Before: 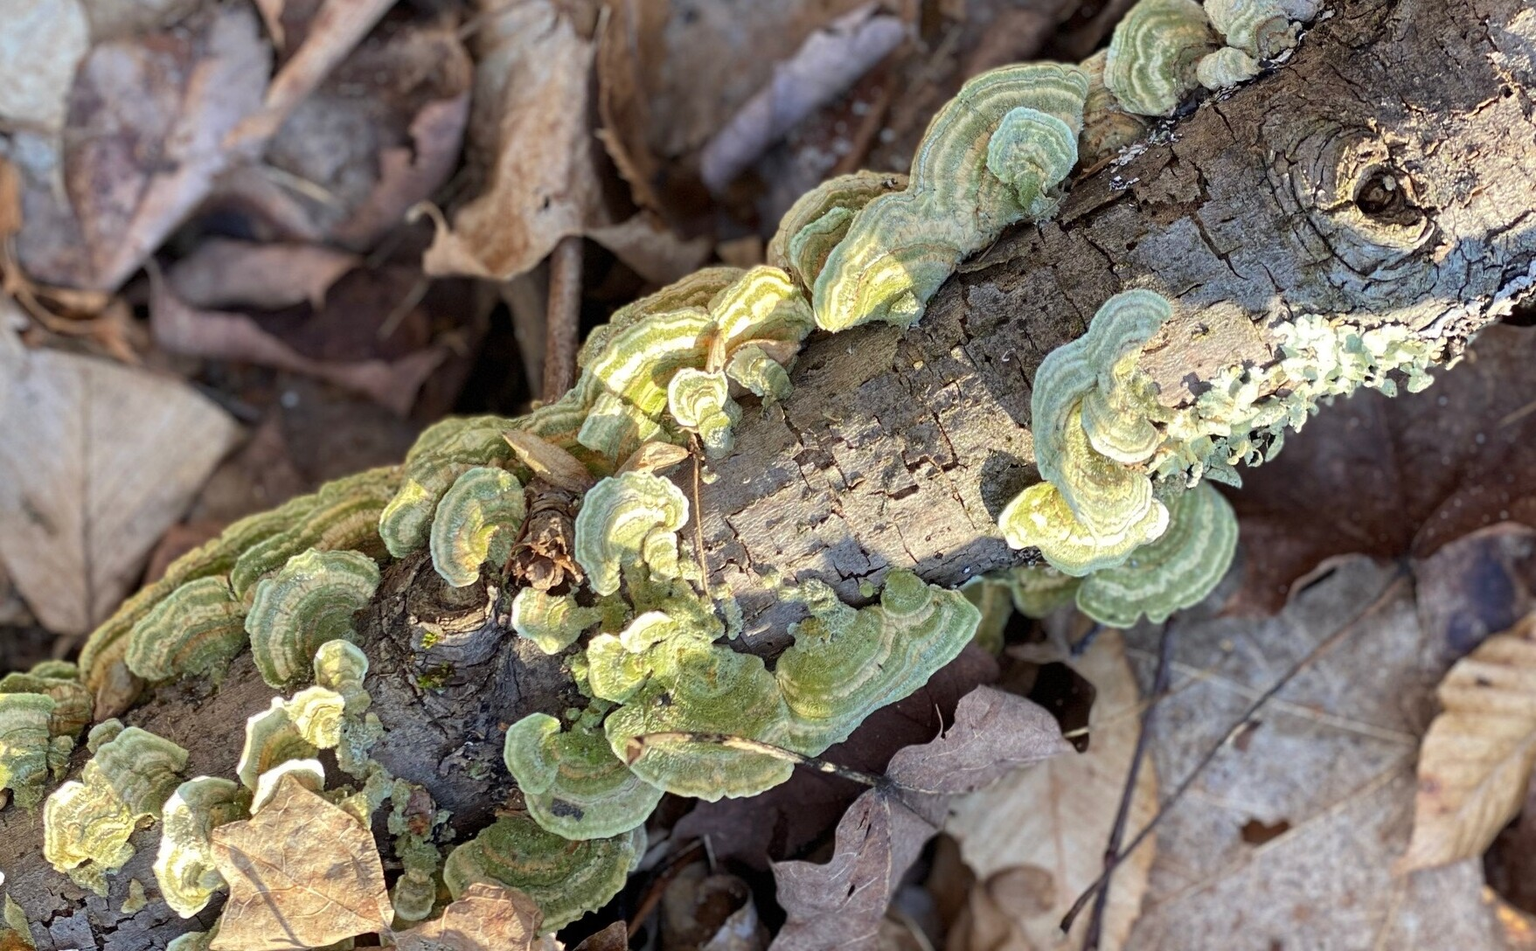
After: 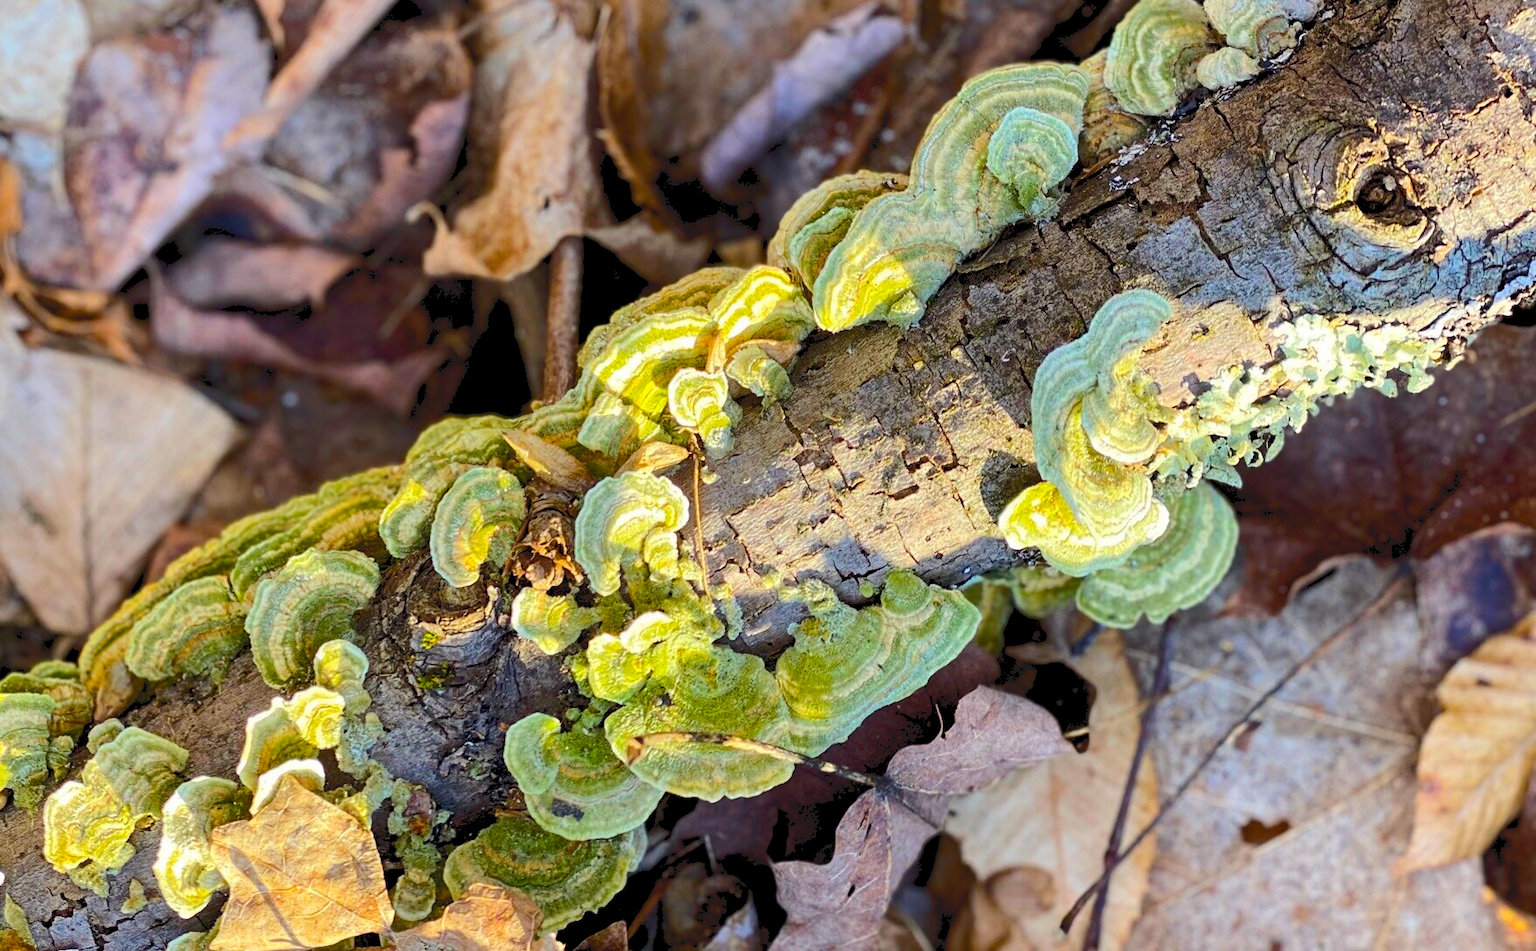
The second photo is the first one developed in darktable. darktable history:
color balance rgb: global offset › luminance -0.85%, linear chroma grading › shadows 9.343%, linear chroma grading › highlights 10.243%, linear chroma grading › global chroma 15.383%, linear chroma grading › mid-tones 14.906%, perceptual saturation grading › global saturation 31.281%
tone curve: curves: ch0 [(0, 0) (0.003, 0.1) (0.011, 0.101) (0.025, 0.11) (0.044, 0.126) (0.069, 0.14) (0.1, 0.158) (0.136, 0.18) (0.177, 0.206) (0.224, 0.243) (0.277, 0.293) (0.335, 0.36) (0.399, 0.446) (0.468, 0.537) (0.543, 0.618) (0.623, 0.694) (0.709, 0.763) (0.801, 0.836) (0.898, 0.908) (1, 1)], color space Lab, independent channels, preserve colors none
